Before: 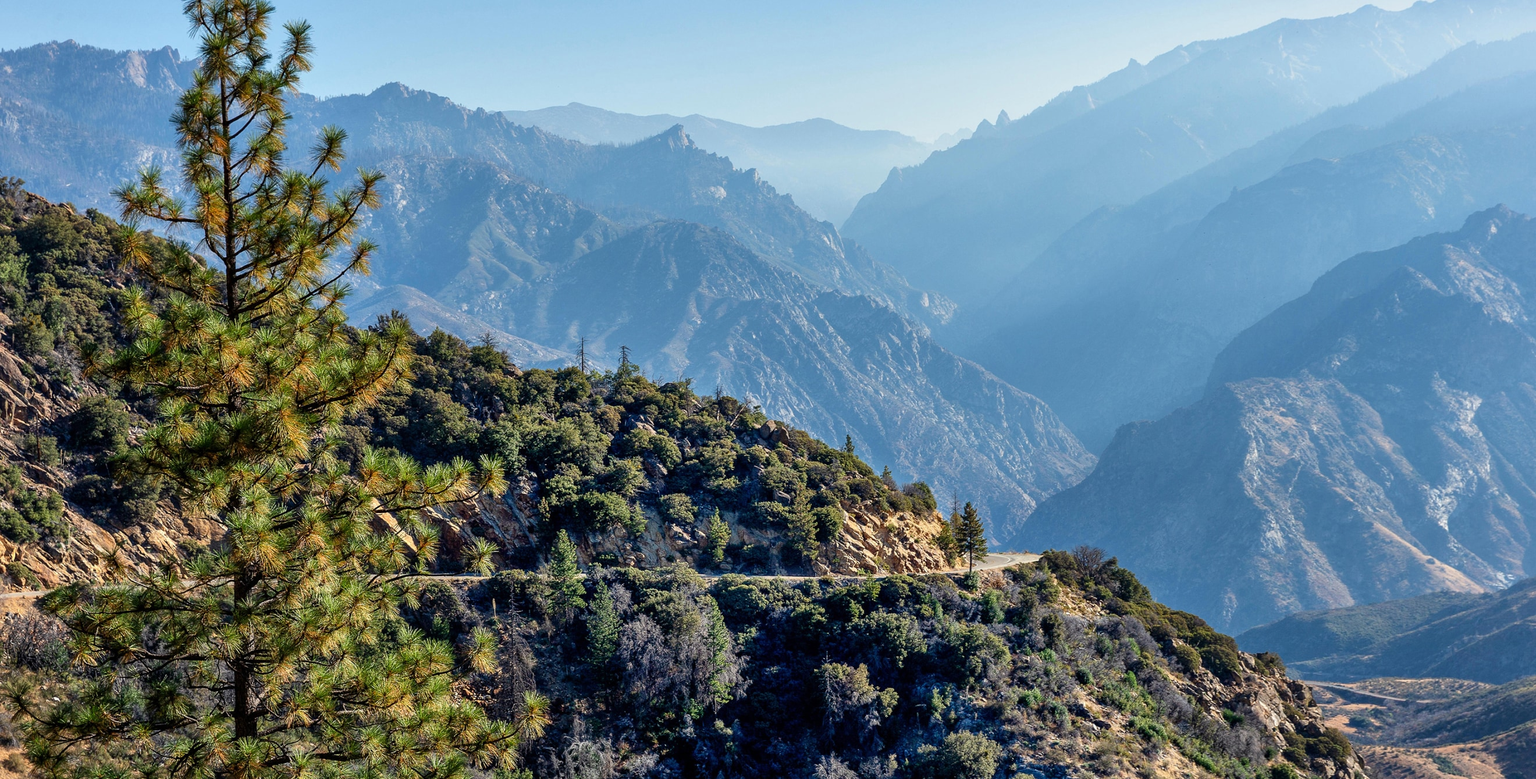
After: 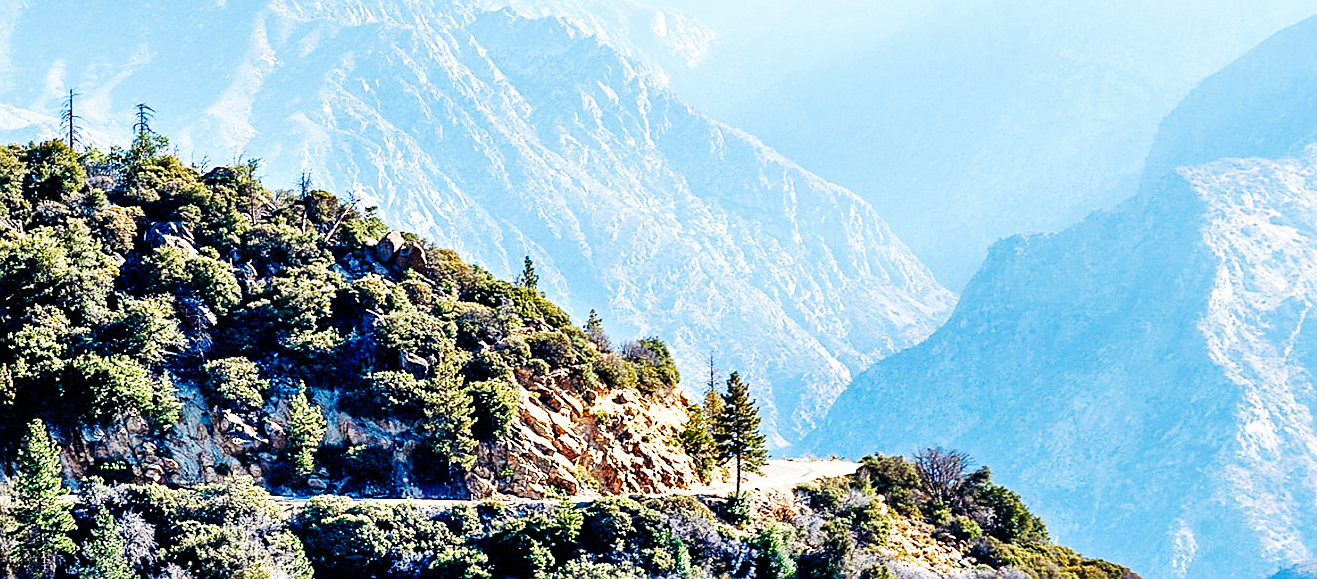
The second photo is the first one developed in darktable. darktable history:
sharpen: amount 0.485
crop: left 35.228%, top 36.73%, right 14.873%, bottom 20.022%
base curve: curves: ch0 [(0, 0) (0.007, 0.004) (0.027, 0.03) (0.046, 0.07) (0.207, 0.54) (0.442, 0.872) (0.673, 0.972) (1, 1)], preserve colors none
color balance rgb: perceptual saturation grading › global saturation 20%, perceptual saturation grading › highlights -50.398%, perceptual saturation grading › shadows 30.097%
tone equalizer: -8 EV -0.448 EV, -7 EV -0.379 EV, -6 EV -0.295 EV, -5 EV -0.199 EV, -3 EV 0.199 EV, -2 EV 0.341 EV, -1 EV 0.409 EV, +0 EV 0.439 EV
